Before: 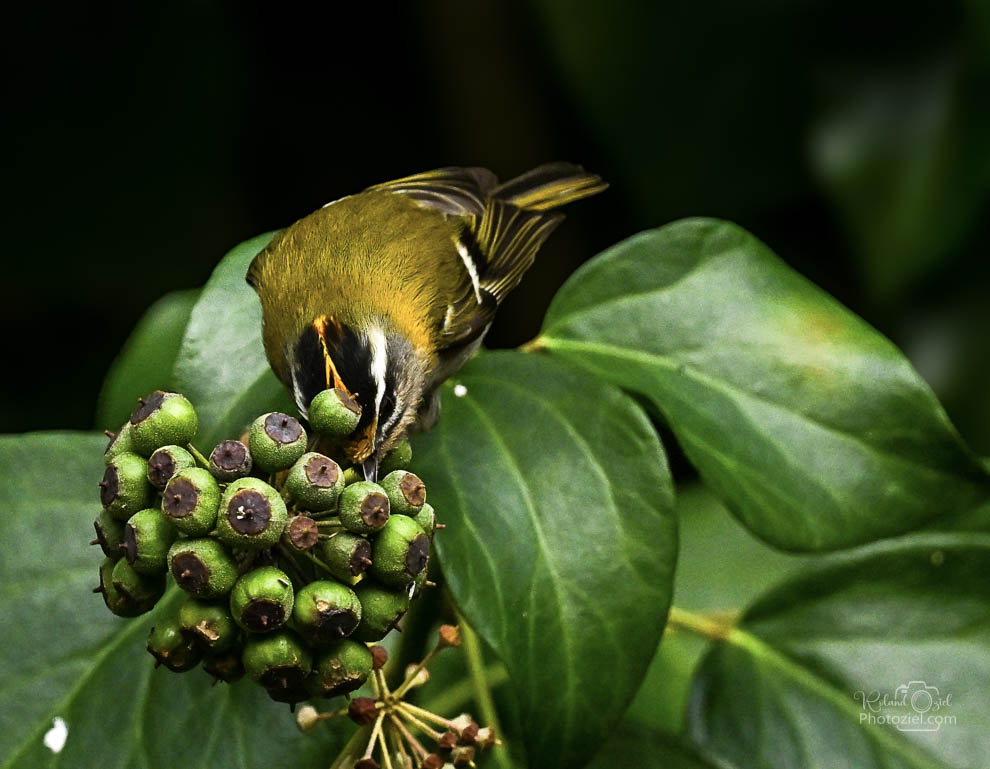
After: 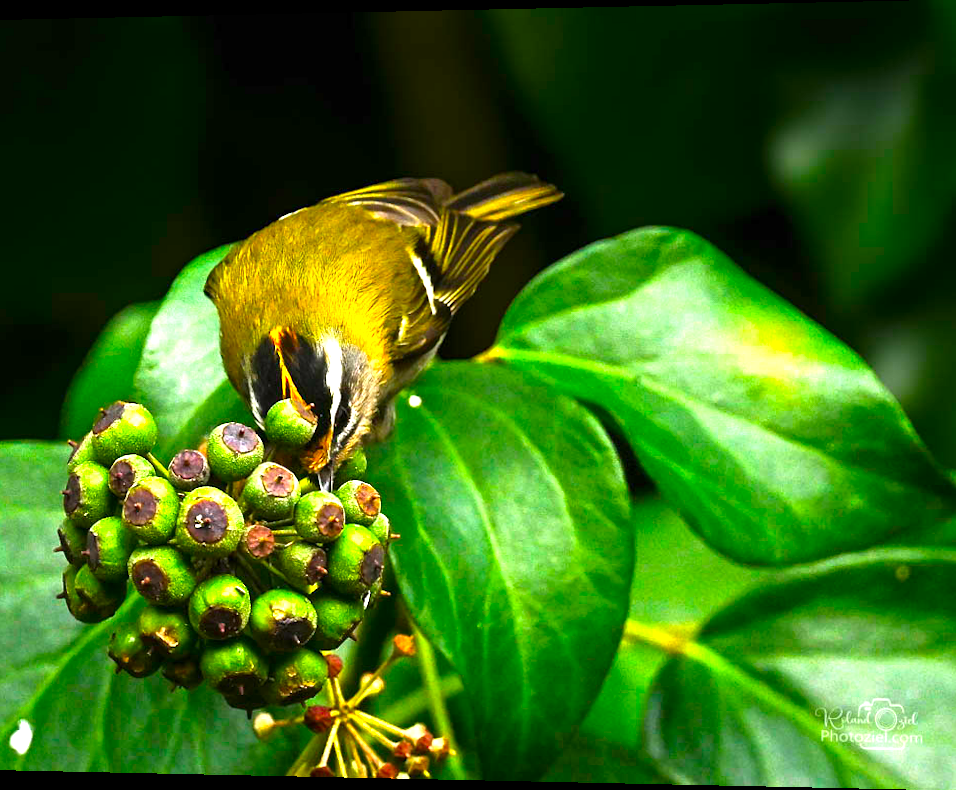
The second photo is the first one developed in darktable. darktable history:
rotate and perspective: lens shift (horizontal) -0.055, automatic cropping off
contrast brightness saturation: saturation 0.5
exposure: exposure 1.223 EV, compensate highlight preservation false
crop and rotate: left 3.238%
